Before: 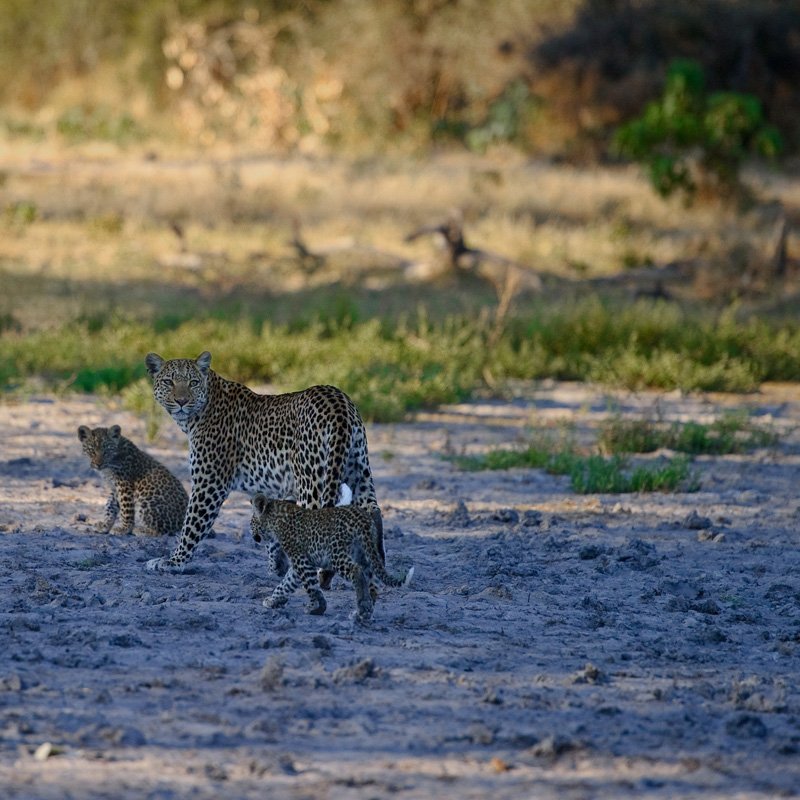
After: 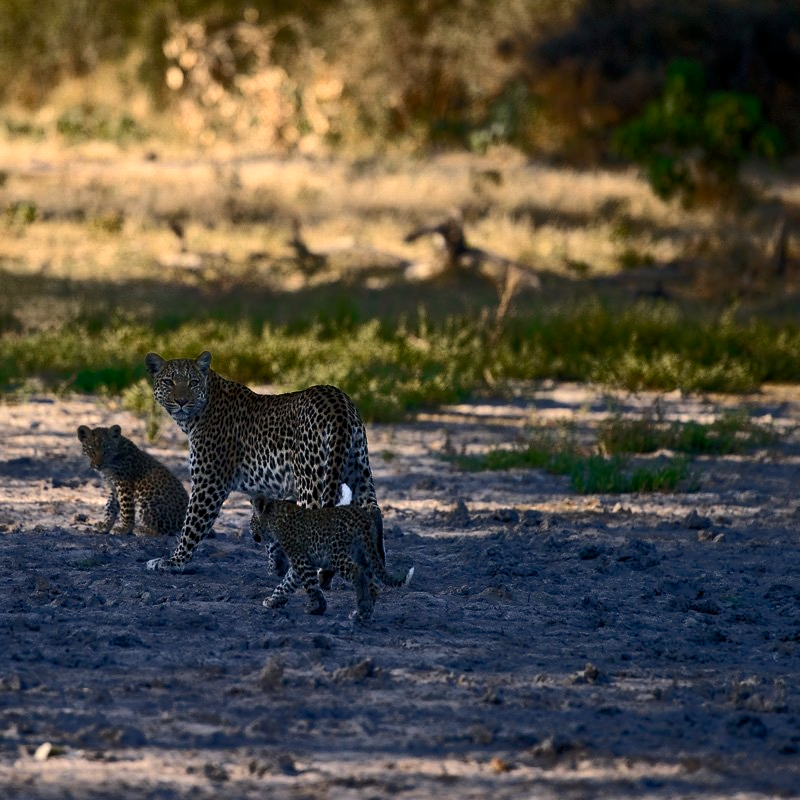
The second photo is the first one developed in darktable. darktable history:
color balance rgb: shadows lift › luminance -9.428%, power › hue 329.27°, highlights gain › chroma 2.941%, highlights gain › hue 61.5°, perceptual saturation grading › global saturation 0.859%, perceptual saturation grading › highlights -8.665%, perceptual saturation grading › mid-tones 18.267%, perceptual saturation grading › shadows 28.485%, perceptual brilliance grading › highlights 1.601%, perceptual brilliance grading › mid-tones -49.563%, perceptual brilliance grading › shadows -49.578%, global vibrance 20%
exposure: black level correction 0.003, exposure 0.388 EV, compensate highlight preservation false
